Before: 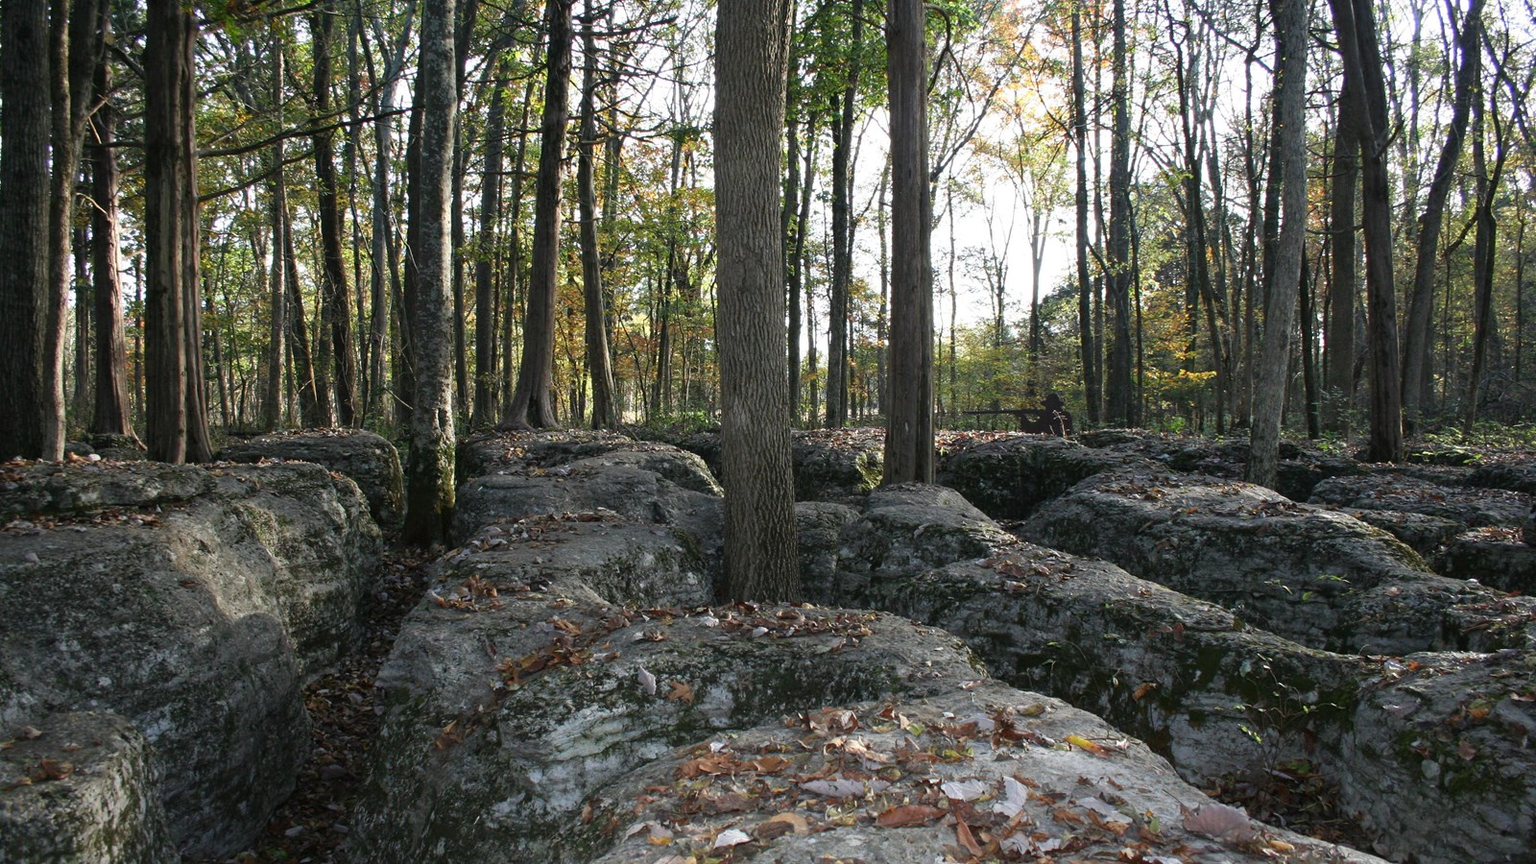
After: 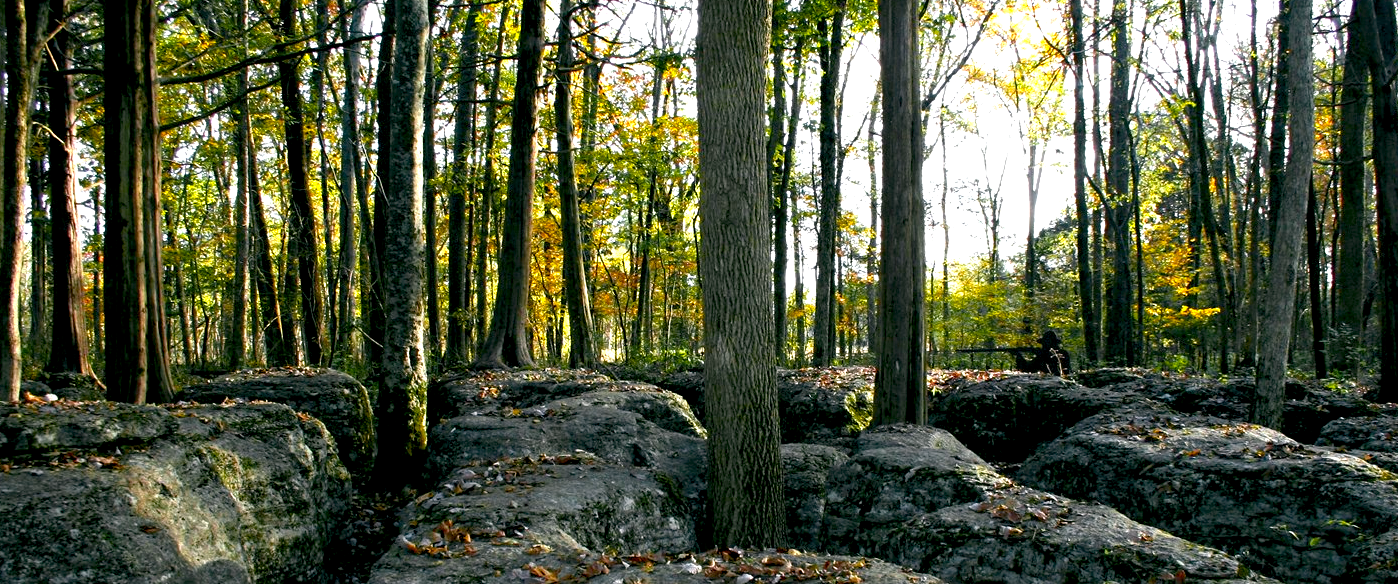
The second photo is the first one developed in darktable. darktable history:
crop: left 2.976%, top 8.839%, right 9.646%, bottom 26.212%
color balance rgb: shadows lift › chroma 2.06%, shadows lift › hue 138.34°, global offset › luminance -0.336%, global offset › chroma 0.111%, global offset › hue 165.47°, linear chroma grading › global chroma 15.361%, perceptual saturation grading › global saturation 14.872%
contrast brightness saturation: brightness -0.095
exposure: black level correction 0.012, exposure 0.701 EV, compensate highlight preservation false
color zones: curves: ch0 [(0, 0.511) (0.143, 0.531) (0.286, 0.56) (0.429, 0.5) (0.571, 0.5) (0.714, 0.5) (0.857, 0.5) (1, 0.5)]; ch1 [(0, 0.525) (0.143, 0.705) (0.286, 0.715) (0.429, 0.35) (0.571, 0.35) (0.714, 0.35) (0.857, 0.4) (1, 0.4)]; ch2 [(0, 0.572) (0.143, 0.512) (0.286, 0.473) (0.429, 0.45) (0.571, 0.5) (0.714, 0.5) (0.857, 0.518) (1, 0.518)]
